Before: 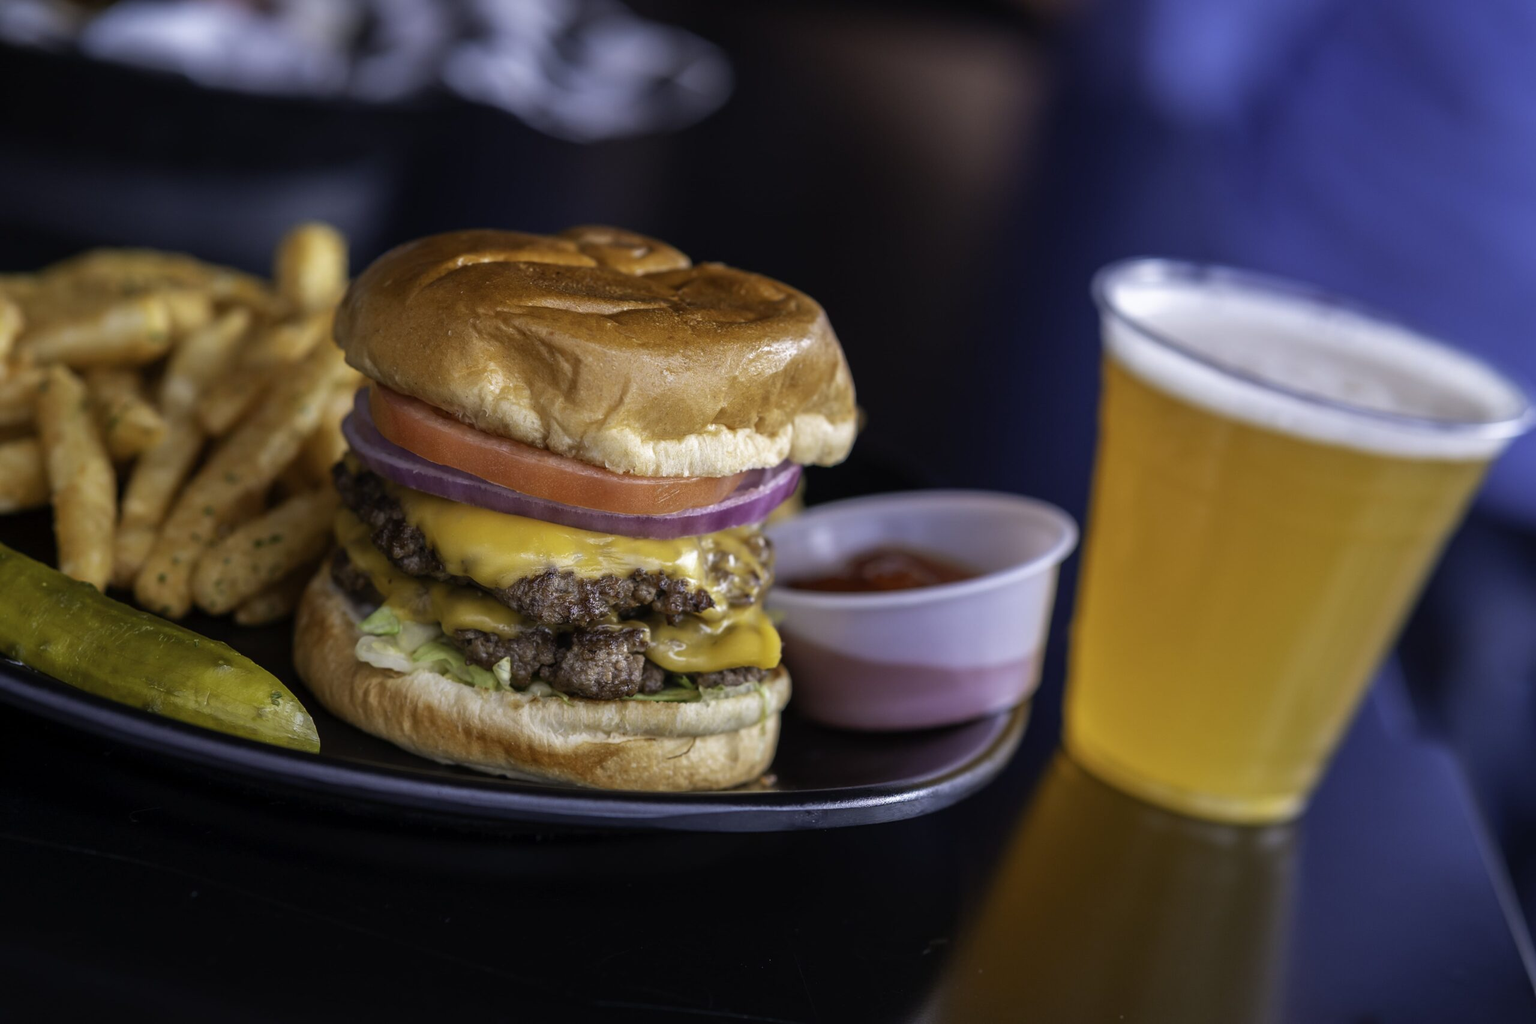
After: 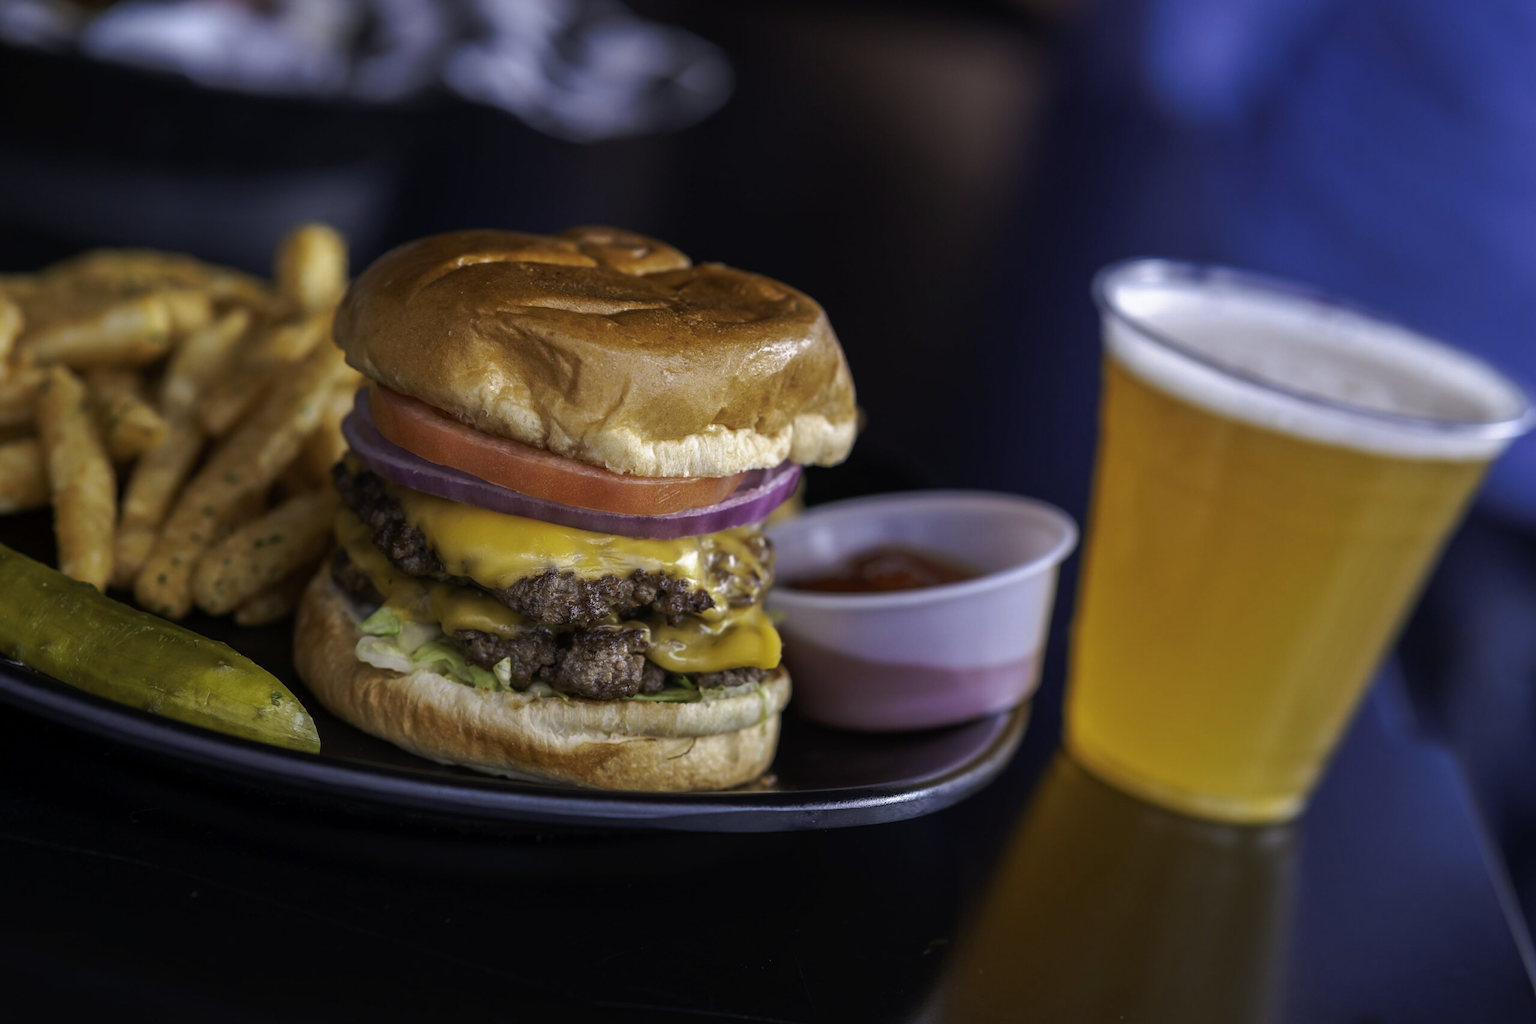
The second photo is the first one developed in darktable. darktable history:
tone curve: curves: ch0 [(0, 0) (0.003, 0.002) (0.011, 0.009) (0.025, 0.021) (0.044, 0.037) (0.069, 0.058) (0.1, 0.084) (0.136, 0.114) (0.177, 0.149) (0.224, 0.188) (0.277, 0.232) (0.335, 0.281) (0.399, 0.341) (0.468, 0.416) (0.543, 0.496) (0.623, 0.574) (0.709, 0.659) (0.801, 0.754) (0.898, 0.876) (1, 1)], preserve colors none
